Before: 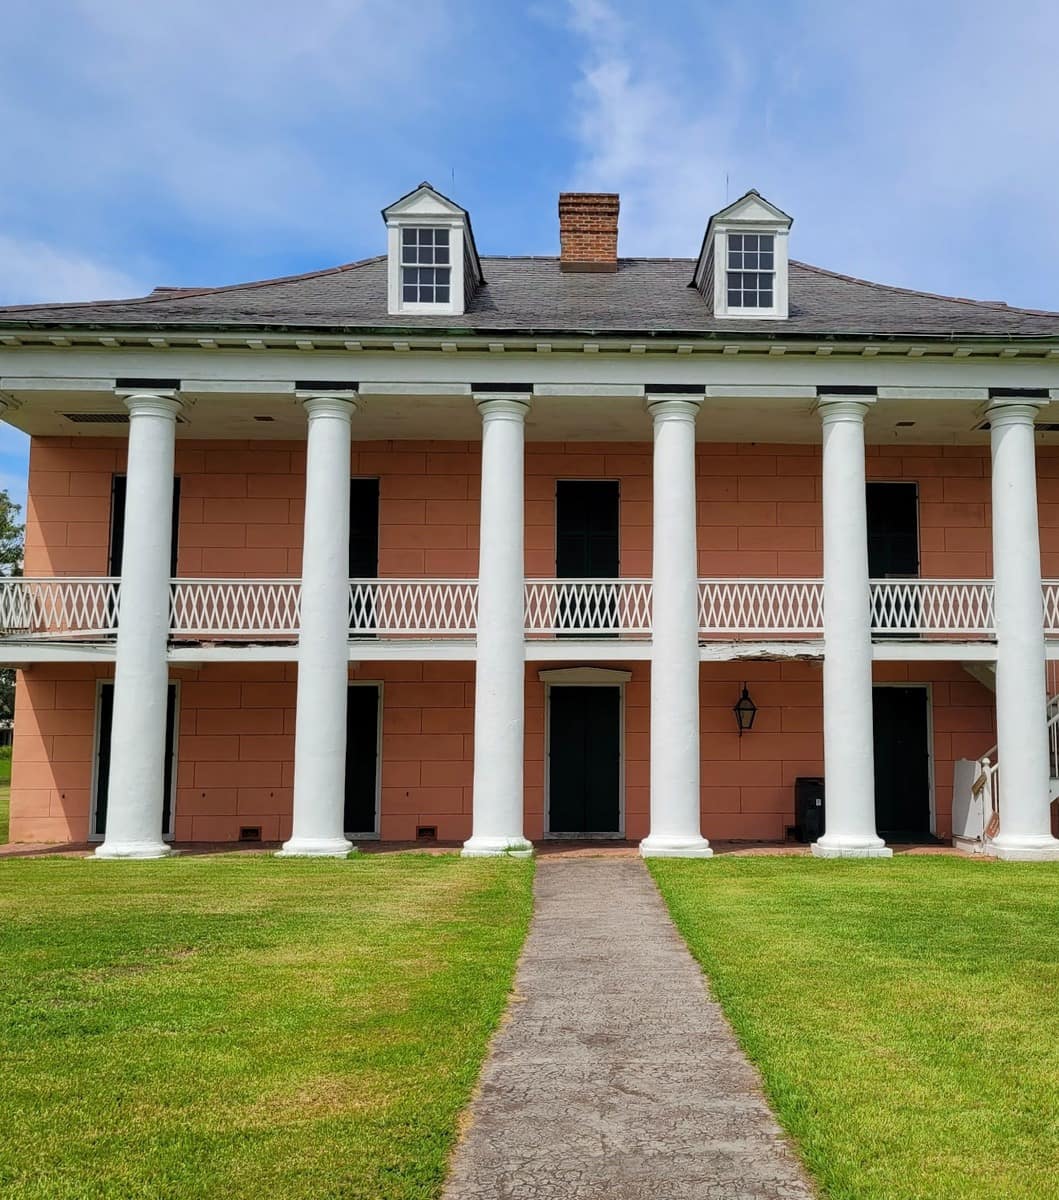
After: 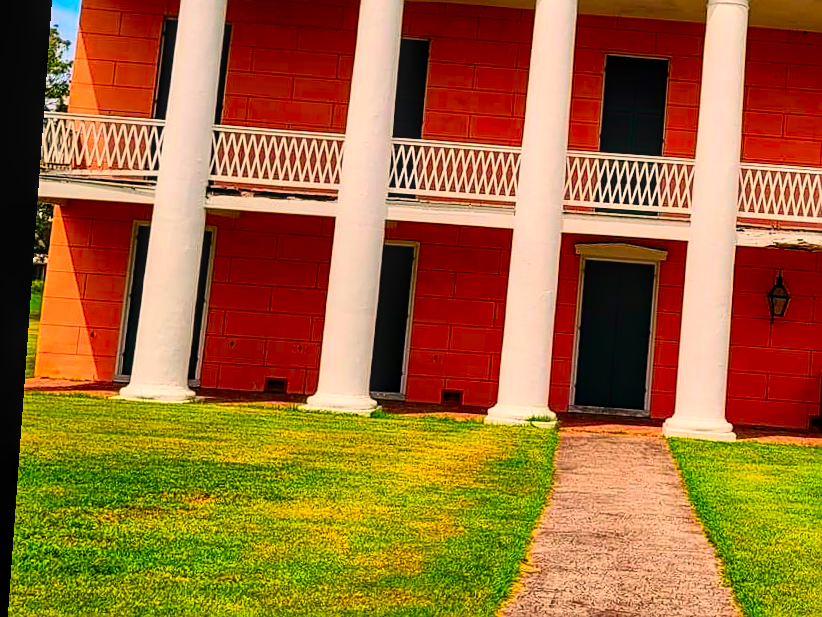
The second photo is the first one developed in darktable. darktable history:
local contrast: on, module defaults
crop: top 36.498%, right 27.964%, bottom 14.995%
color balance rgb: perceptual saturation grading › global saturation 10%, global vibrance 10%
white balance: red 1.127, blue 0.943
shadows and highlights: shadows 43.71, white point adjustment -1.46, soften with gaussian
rotate and perspective: rotation 4.1°, automatic cropping off
sharpen: on, module defaults
contrast brightness saturation: contrast 0.26, brightness 0.02, saturation 0.87
